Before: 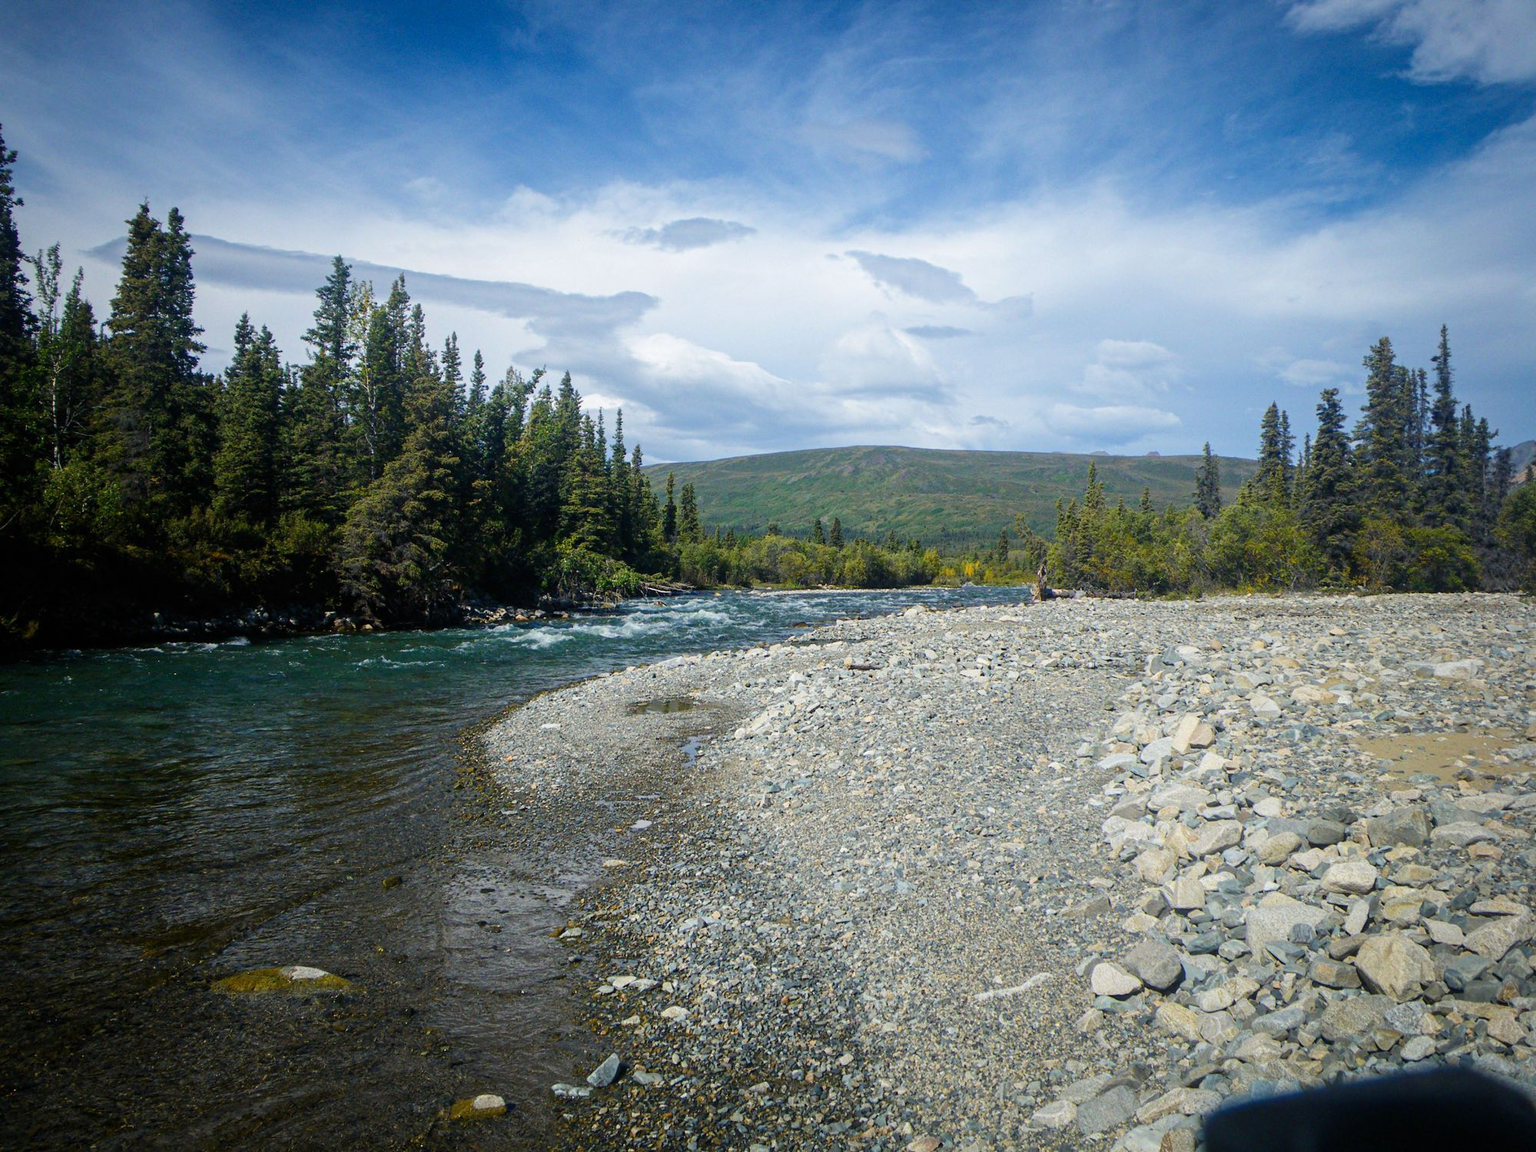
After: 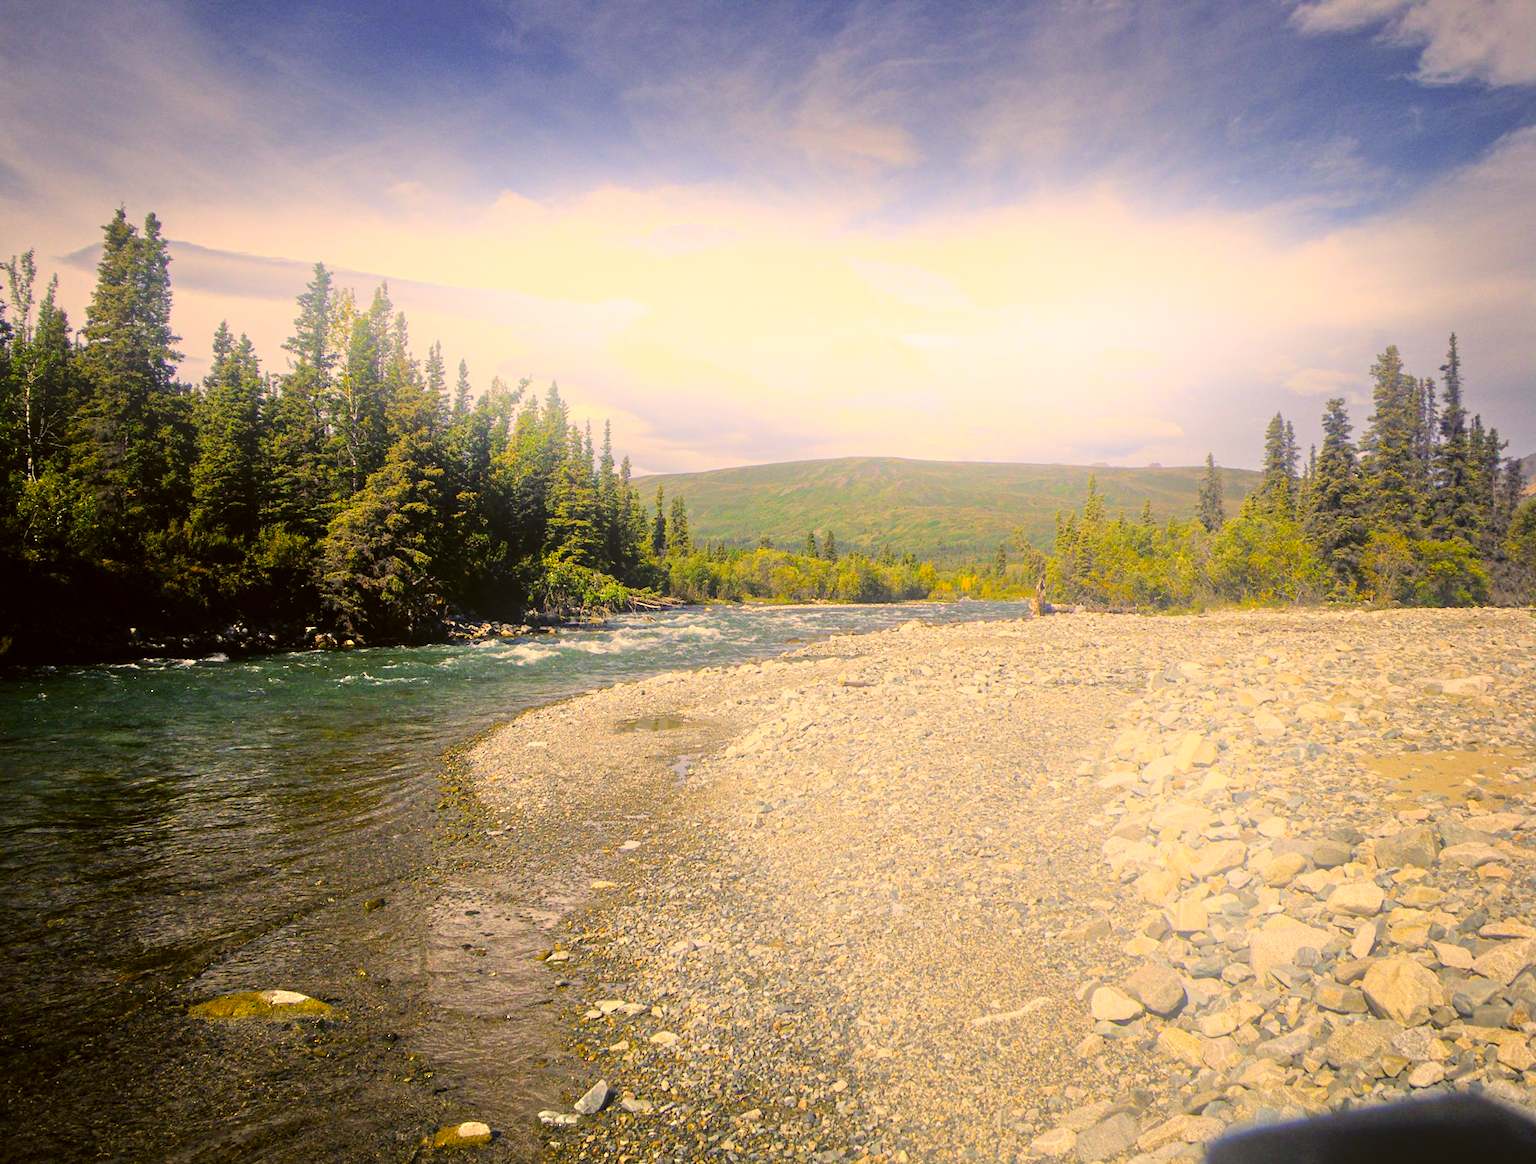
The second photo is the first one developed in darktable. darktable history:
color correction: highlights a* 17.94, highlights b* 35.39, shadows a* 1.48, shadows b* 6.42, saturation 1.01
tone equalizer: -7 EV 0.15 EV, -6 EV 0.6 EV, -5 EV 1.15 EV, -4 EV 1.33 EV, -3 EV 1.15 EV, -2 EV 0.6 EV, -1 EV 0.15 EV, mask exposure compensation -0.5 EV
bloom: on, module defaults
crop and rotate: left 1.774%, right 0.633%, bottom 1.28%
